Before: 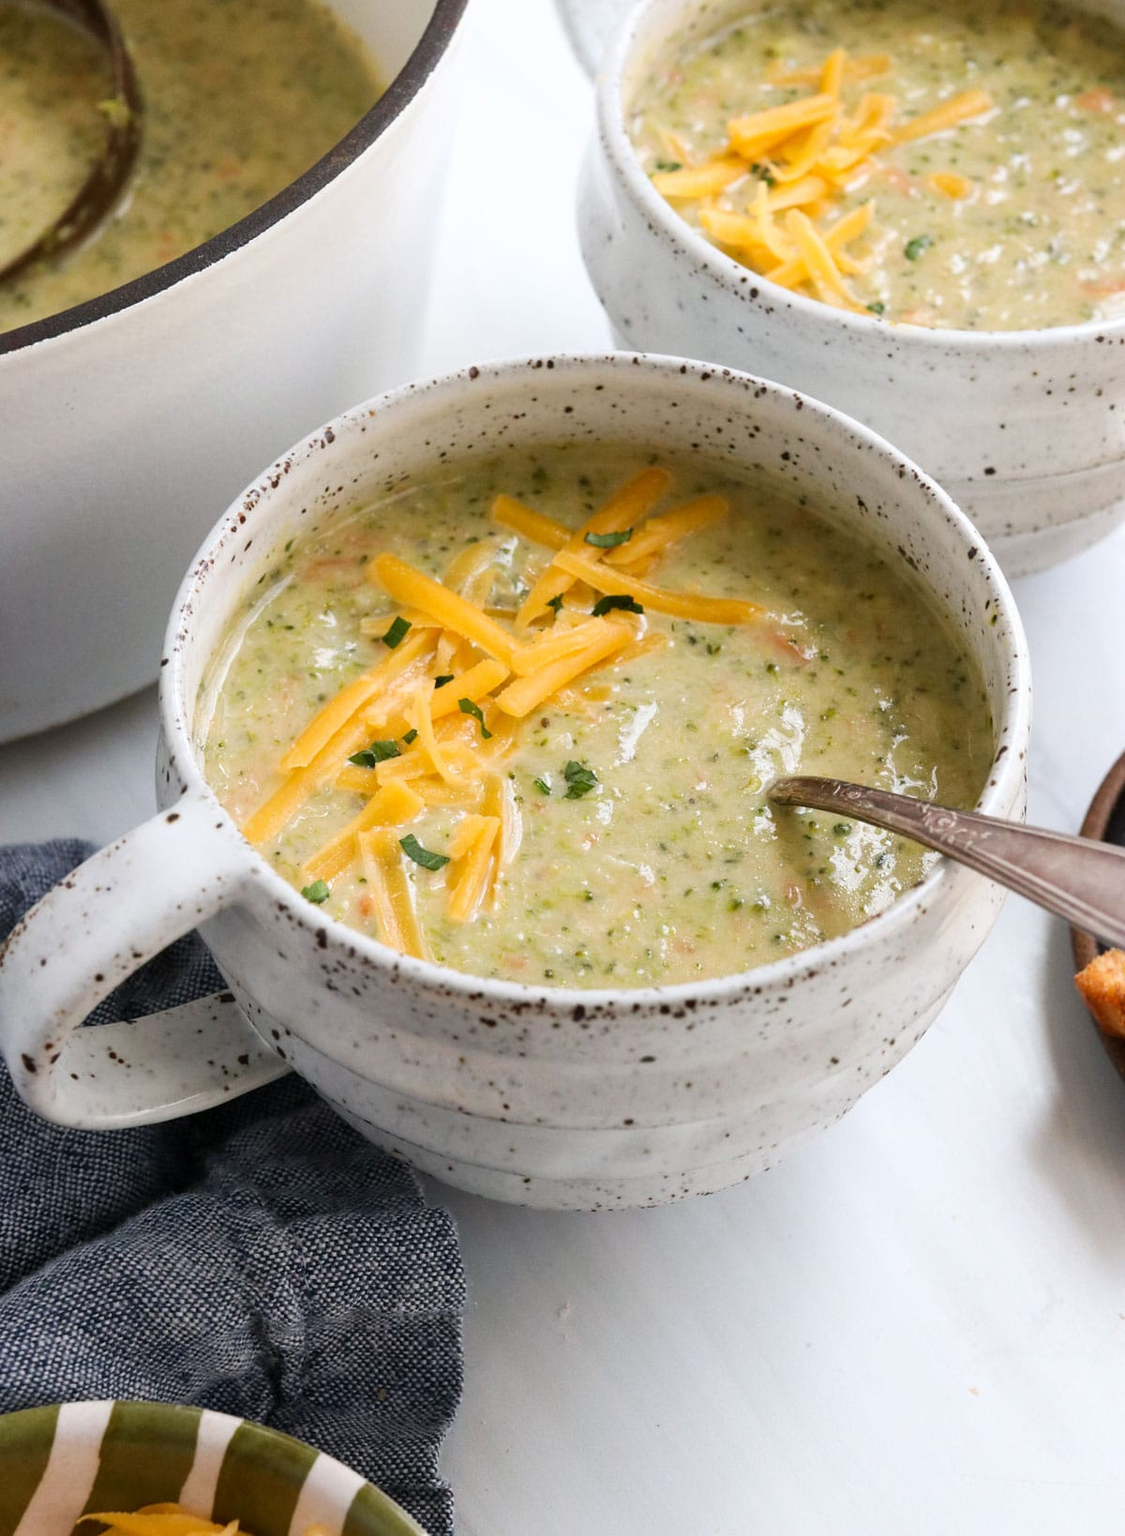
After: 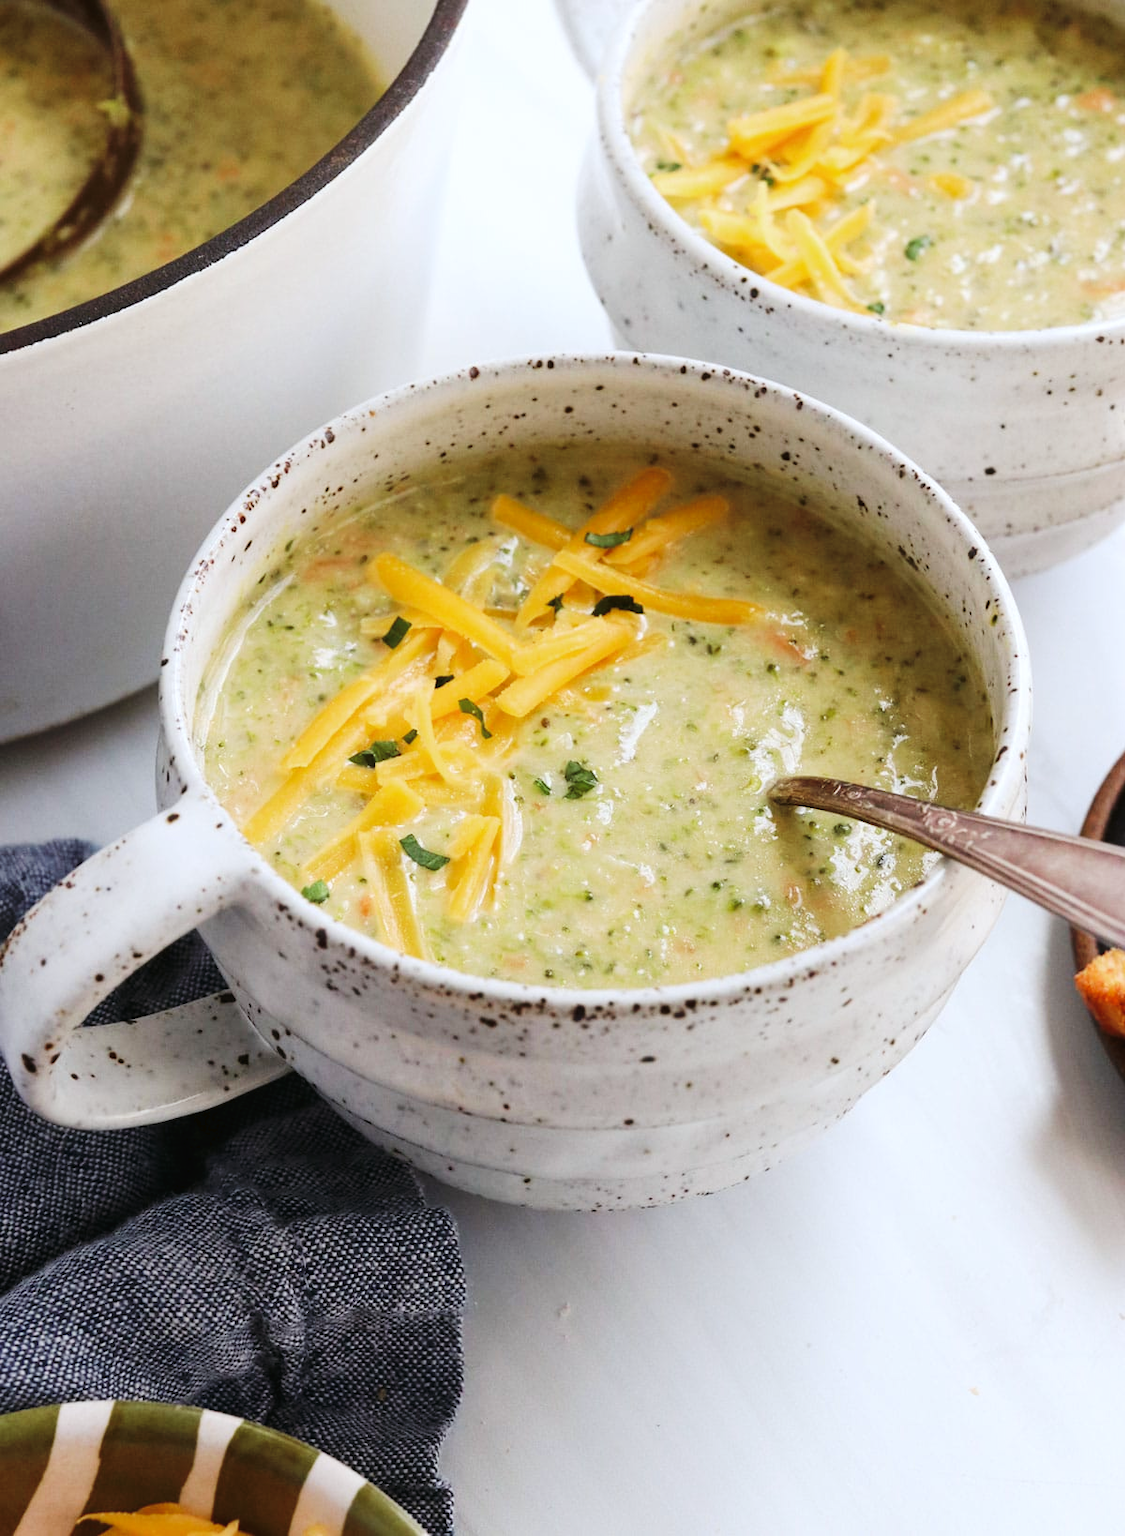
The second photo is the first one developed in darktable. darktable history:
tone curve: curves: ch0 [(0, 0) (0.003, 0.018) (0.011, 0.019) (0.025, 0.024) (0.044, 0.037) (0.069, 0.053) (0.1, 0.075) (0.136, 0.105) (0.177, 0.136) (0.224, 0.179) (0.277, 0.244) (0.335, 0.319) (0.399, 0.4) (0.468, 0.495) (0.543, 0.58) (0.623, 0.671) (0.709, 0.757) (0.801, 0.838) (0.898, 0.913) (1, 1)], preserve colors none
color look up table: target L [92.89, 91.87, 89.09, 91.63, 86.48, 82.8, 69.96, 66.36, 61.99, 59, 43.97, 10.26, 200.96, 85.84, 68.74, 67.23, 59, 55.22, 56.6, 52.23, 51.53, 43.71, 43.38, 36.94, 30.4, 35.43, 19.33, 94.14, 79.58, 63, 60.22, 61.96, 56.3, 54.72, 50.1, 44.27, 44.38, 49.41, 35.7, 36.58, 16.81, 15.29, 16.95, 0.993, 87.28, 77.6, 69.94, 60.02, 39.32], target a [-26.65, -15.4, -37.36, -14.53, -66.91, -82.77, -65.77, -52.51, -46.54, -22.01, -35.57, -11.81, 0, 11.92, 43.6, 37.8, 8.256, 73.16, 57.52, 72.28, 72.14, 1.05, 54.3, 35.23, 5.788, 45.94, 18.5, 1.32, 37.19, 27.37, 81.93, 62.71, 80.78, -1.206, 27.53, 19.98, 6.491, 68.16, 37.52, 54.44, 30.02, 17.95, 36.62, 0.01, -28.9, -44.61, -21.48, -11.8, -19.89], target b [89.73, 66.76, 46.09, 22.45, 4.768, 75.44, 60.5, 40.39, 17, 22.11, 35.55, 14.2, -0.001, 26.07, 19.15, 63.03, 32.58, -0.322, 52.08, 45.1, 24.61, 38.15, 37.37, 38.52, 12.57, 10.27, 24.31, -12.46, -35.74, -37.96, -57.91, -20.1, -38.14, -66.91, -0.074, -82.3, -20.15, -11.2, -22.1, -53.4, -8.367, -35.06, -54.39, -5.137, -11.49, -26.16, -44.13, -5.813, -6.474], num patches 49
